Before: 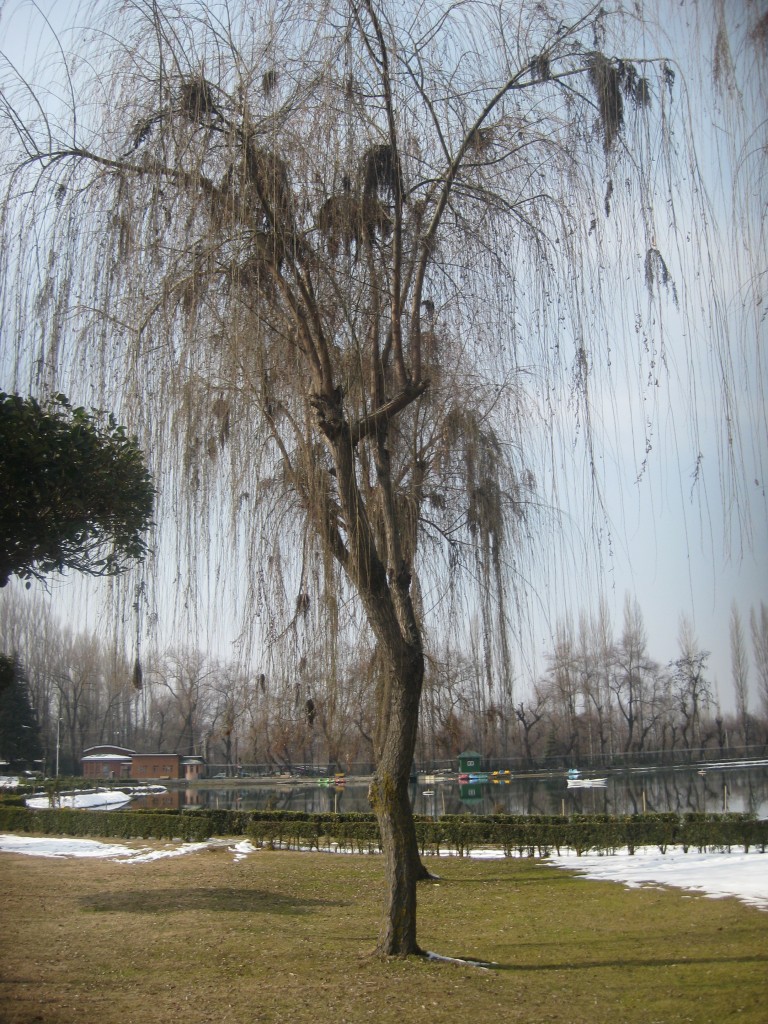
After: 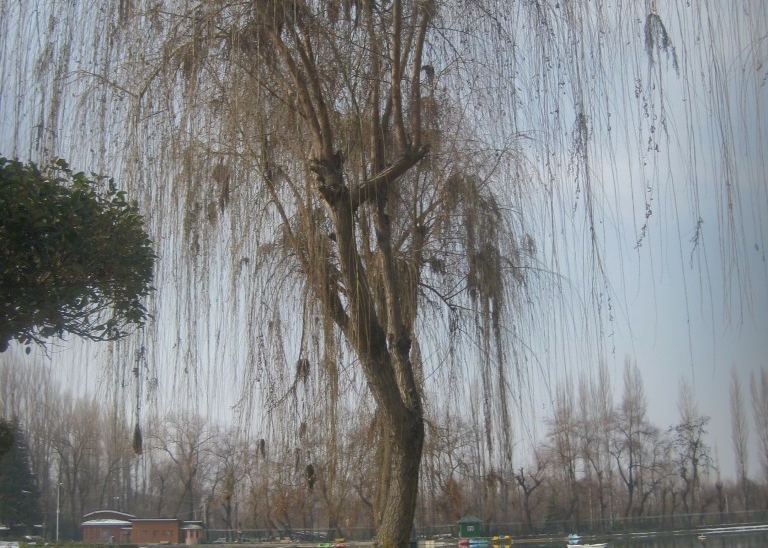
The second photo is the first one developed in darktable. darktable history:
shadows and highlights: shadows 60, highlights -60
crop and rotate: top 23.043%, bottom 23.437%
